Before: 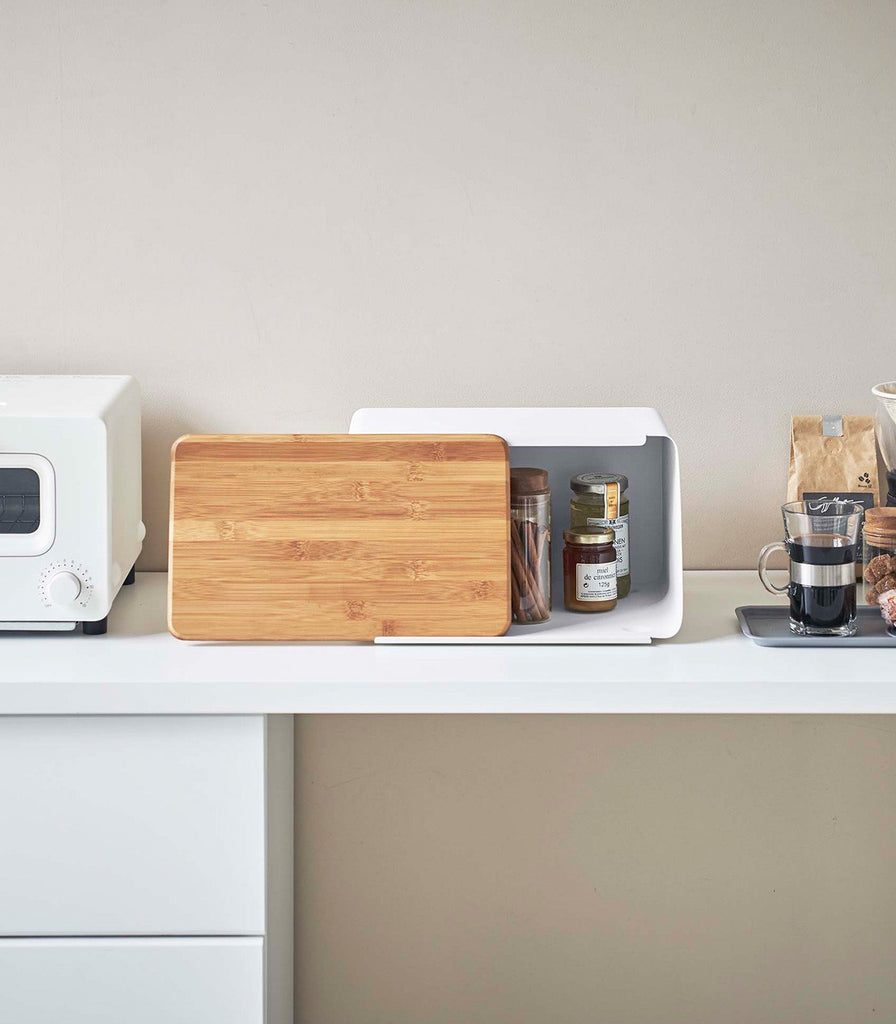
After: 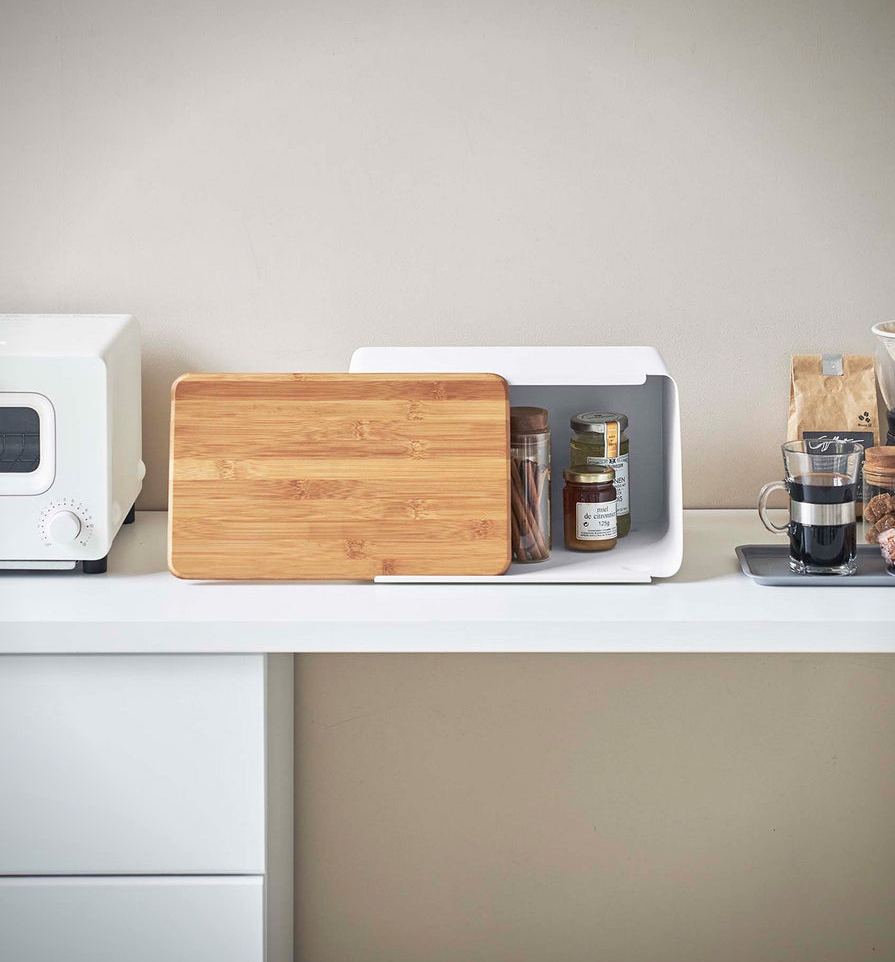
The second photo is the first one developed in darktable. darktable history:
crop and rotate: top 6.036%
vignetting: fall-off start 91.19%, saturation 0.381
